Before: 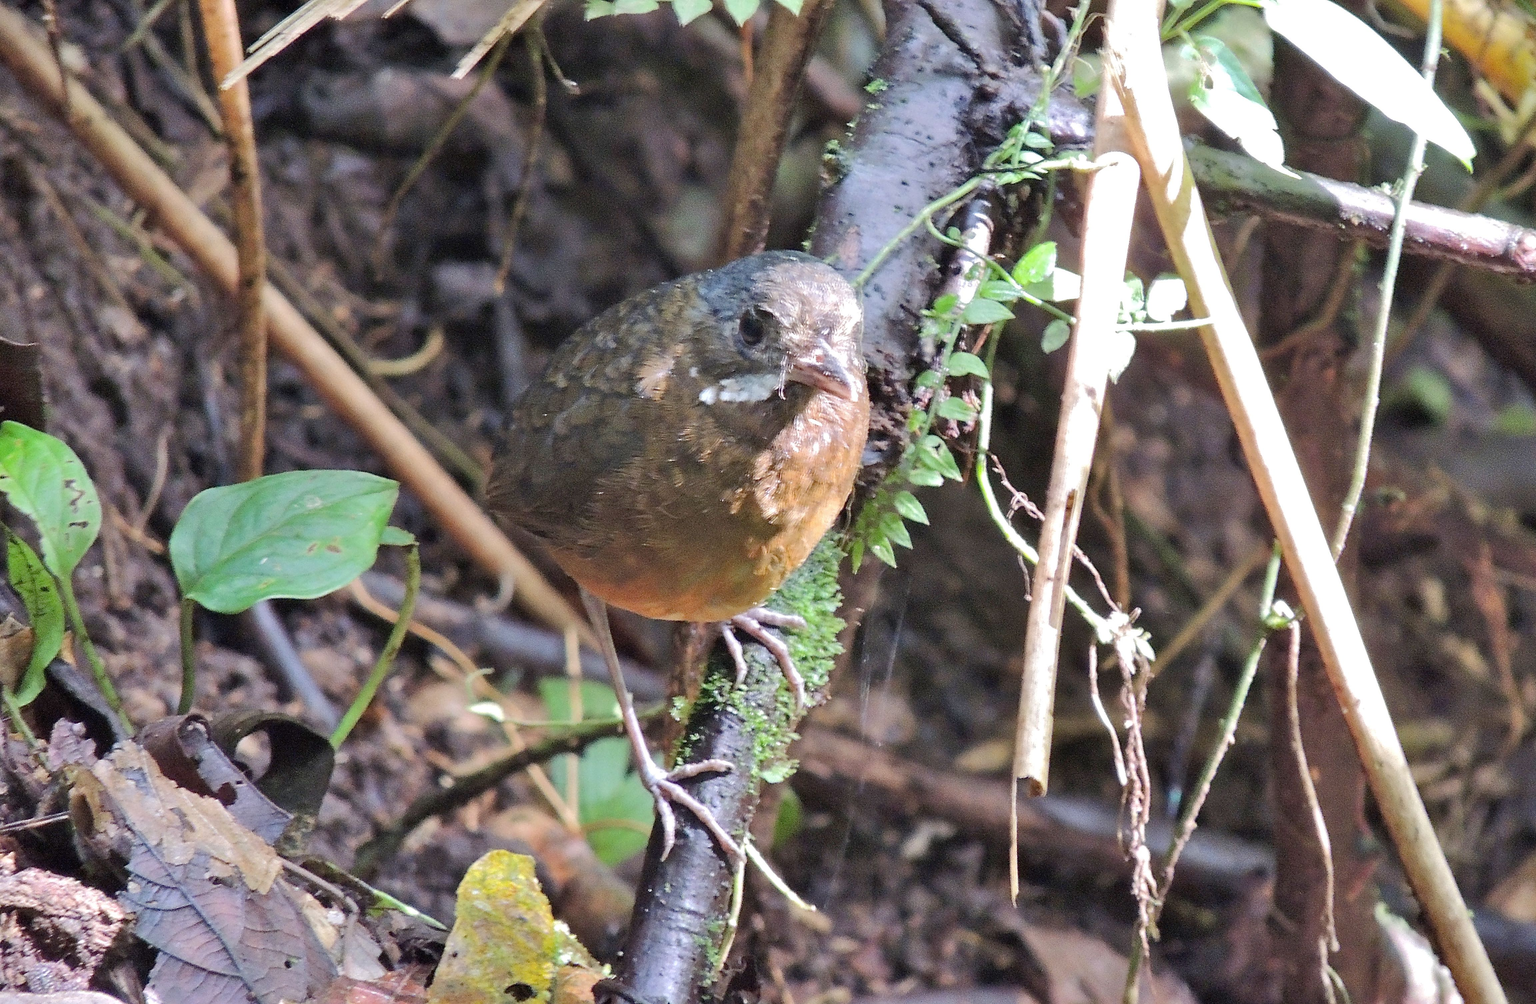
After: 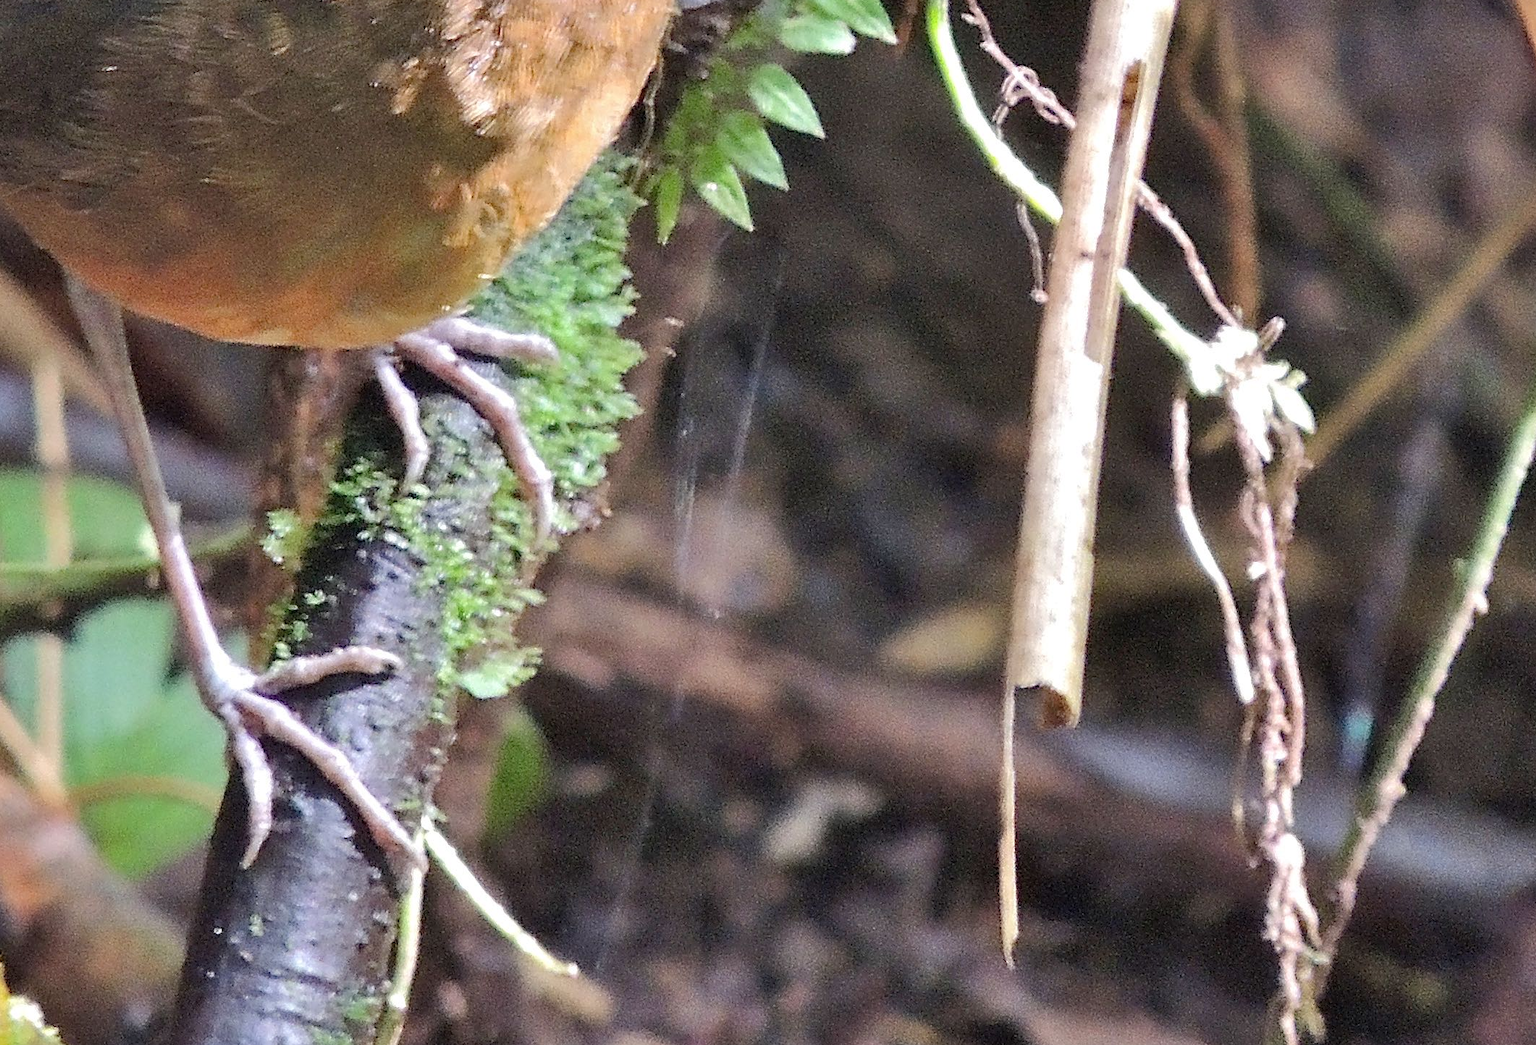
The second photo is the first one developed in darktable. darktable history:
crop: left 35.794%, top 45.997%, right 18.134%, bottom 5.988%
